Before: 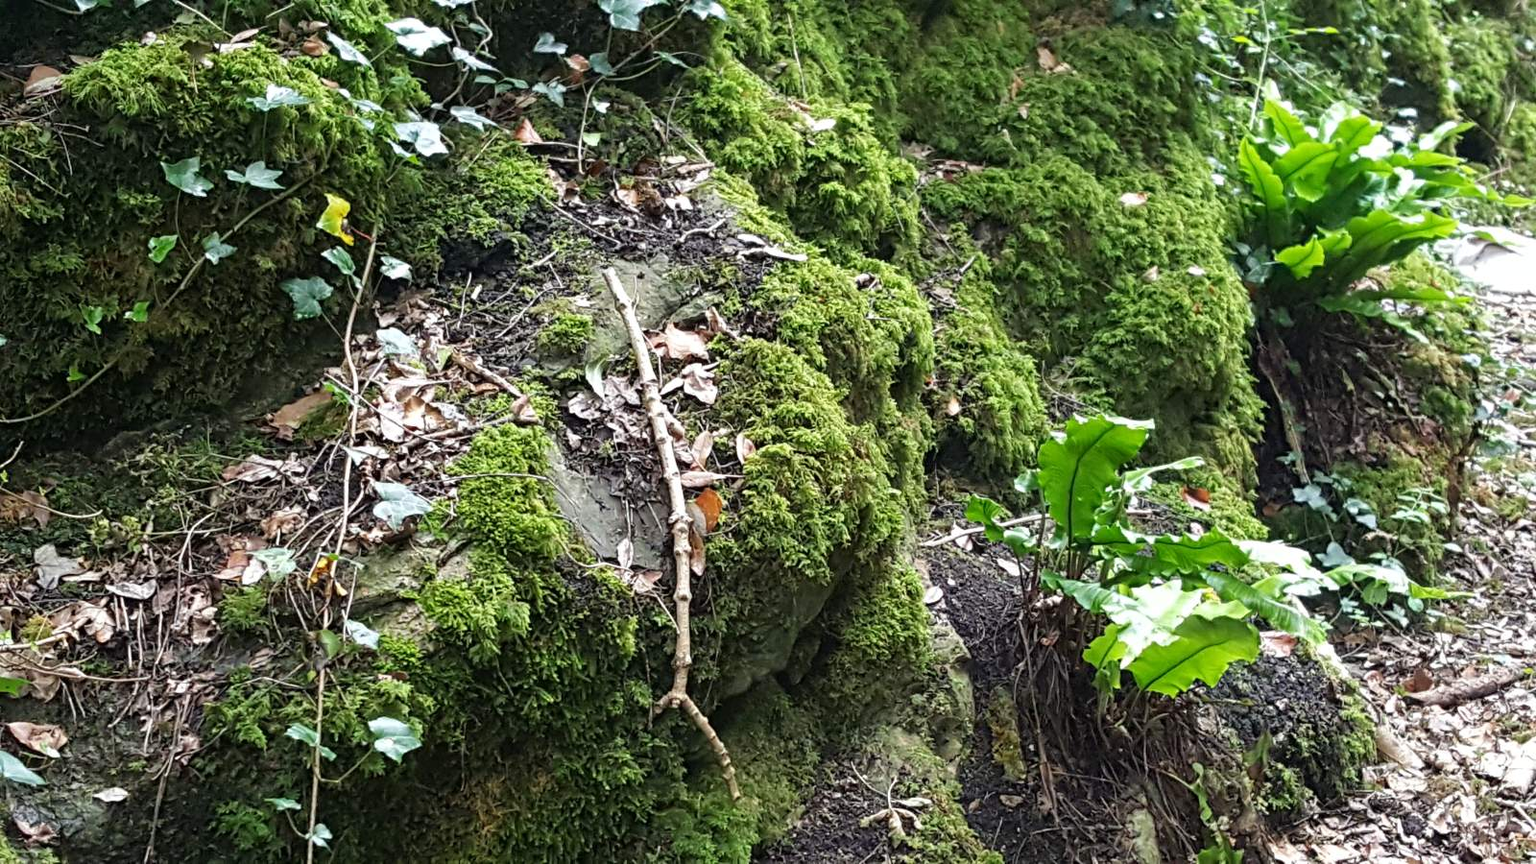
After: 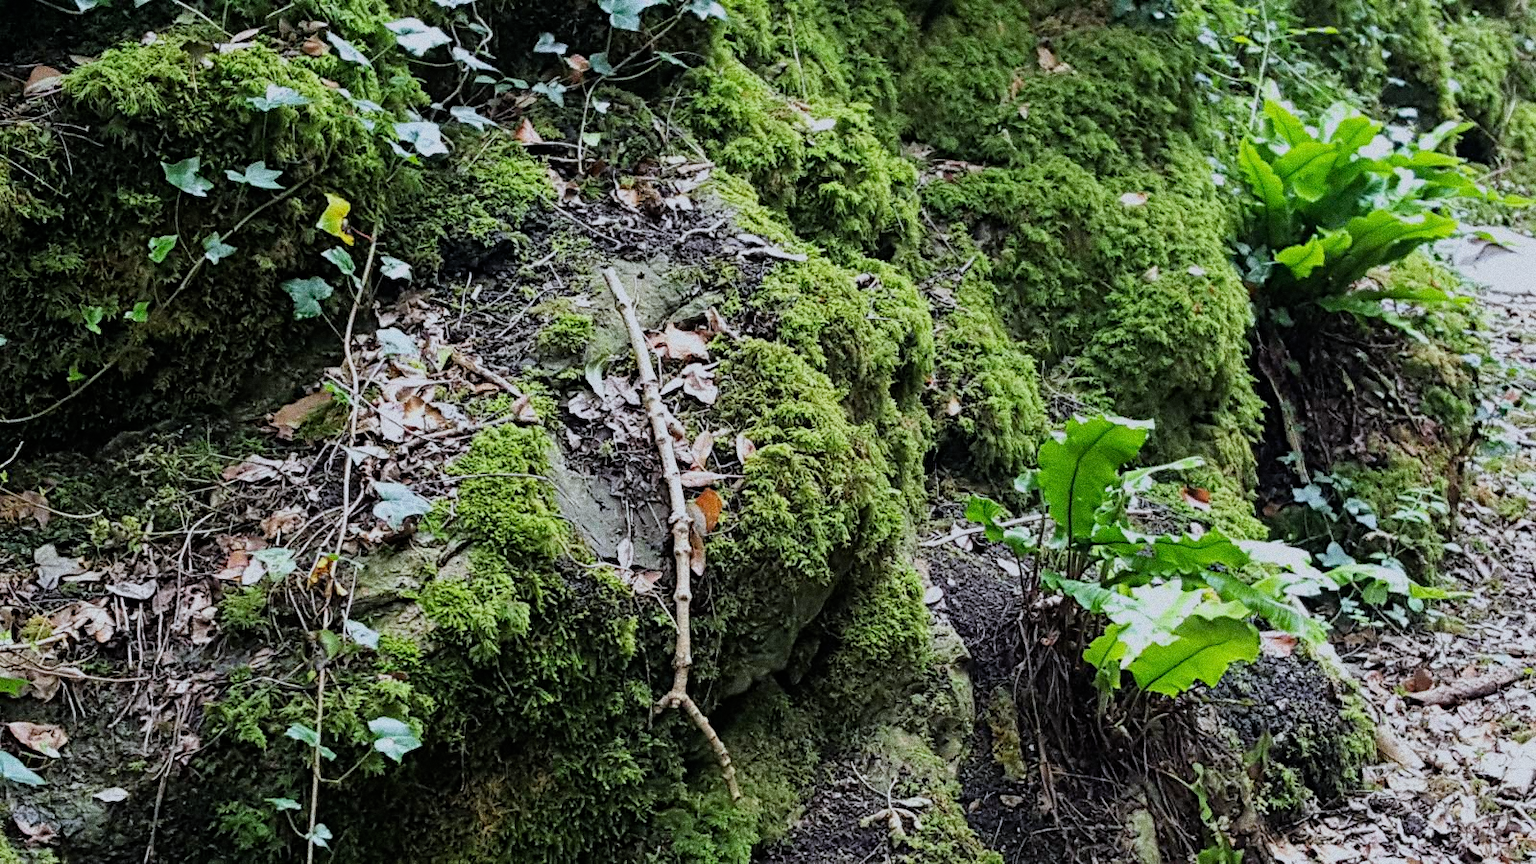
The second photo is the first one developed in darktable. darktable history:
grain: coarseness 0.09 ISO, strength 40%
color balance rgb: on, module defaults
haze removal: strength 0.29, distance 0.25, compatibility mode true, adaptive false
white balance: red 0.967, blue 1.049
filmic rgb: black relative exposure -7.65 EV, white relative exposure 4.56 EV, hardness 3.61, color science v6 (2022)
